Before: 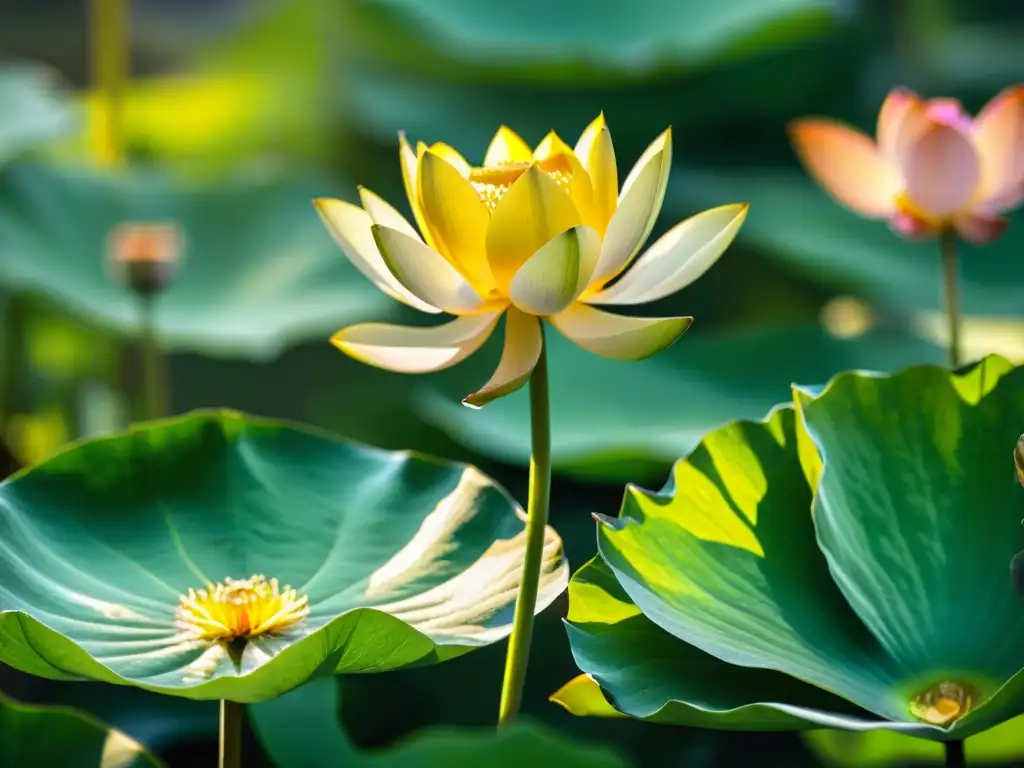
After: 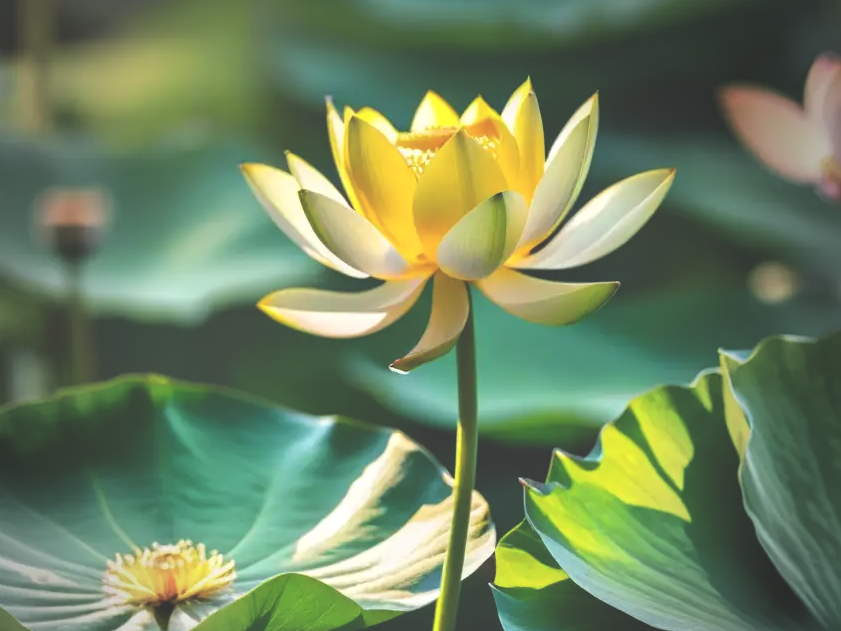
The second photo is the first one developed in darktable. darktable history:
vignetting: fall-off start 64.63%, center (-0.034, 0.148), width/height ratio 0.881
exposure: black level correction -0.041, exposure 0.064 EV, compensate highlight preservation false
crop and rotate: left 7.196%, top 4.574%, right 10.605%, bottom 13.178%
